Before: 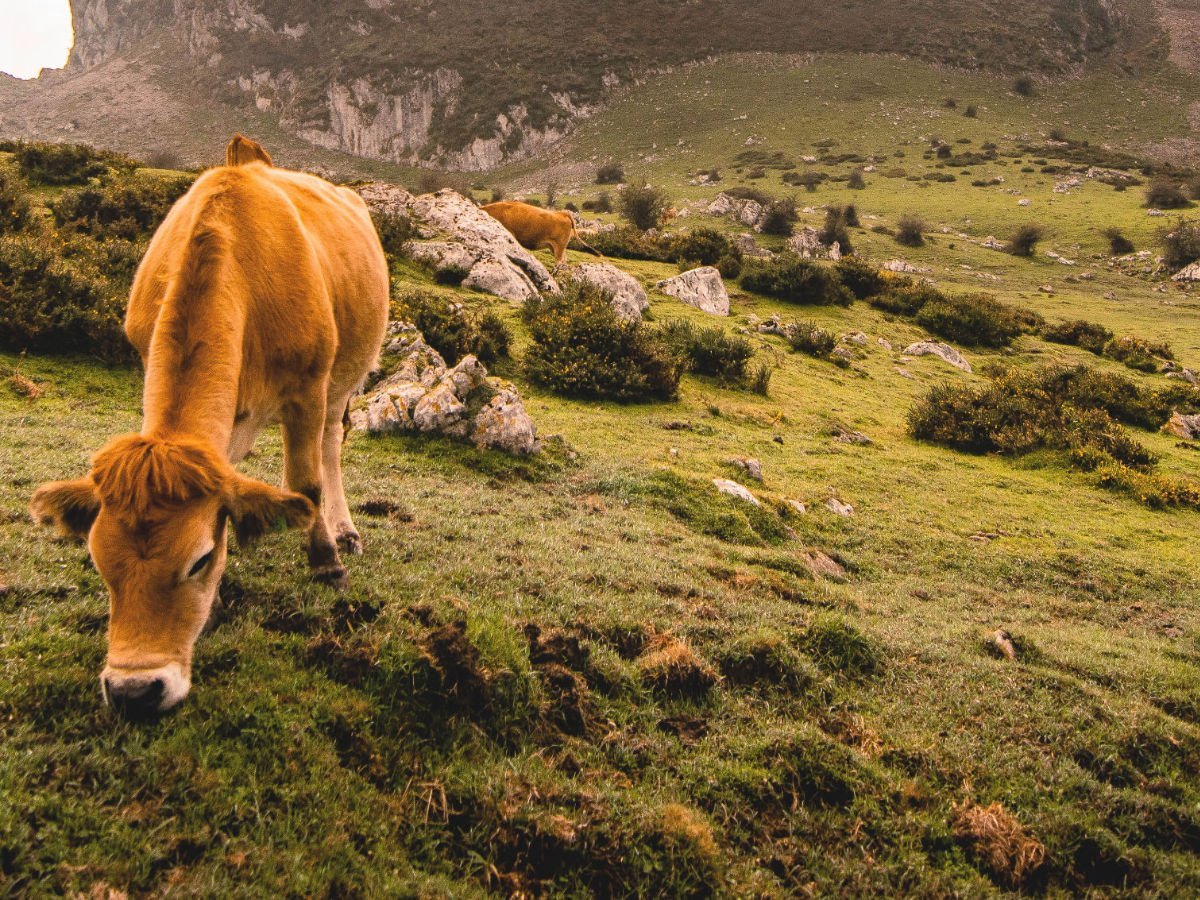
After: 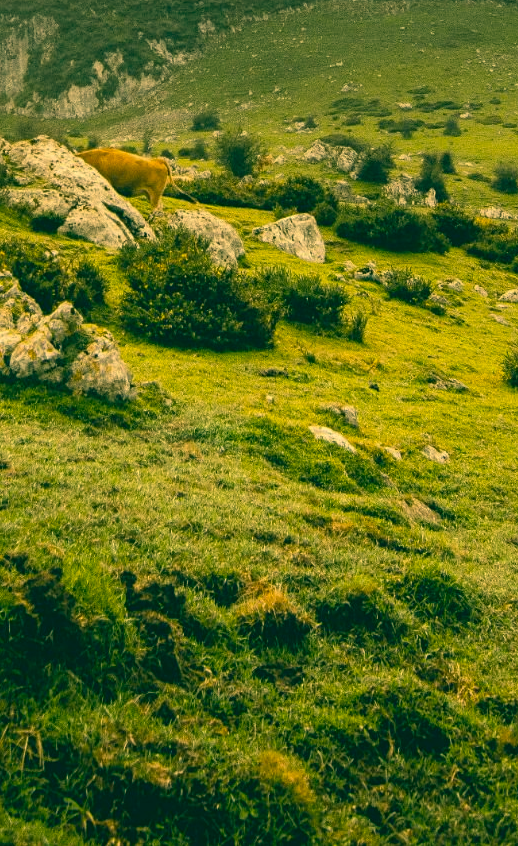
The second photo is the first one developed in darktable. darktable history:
crop: left 33.75%, top 5.971%, right 23.047%
color correction: highlights a* 2.08, highlights b* 34.38, shadows a* -36.96, shadows b* -5.37
